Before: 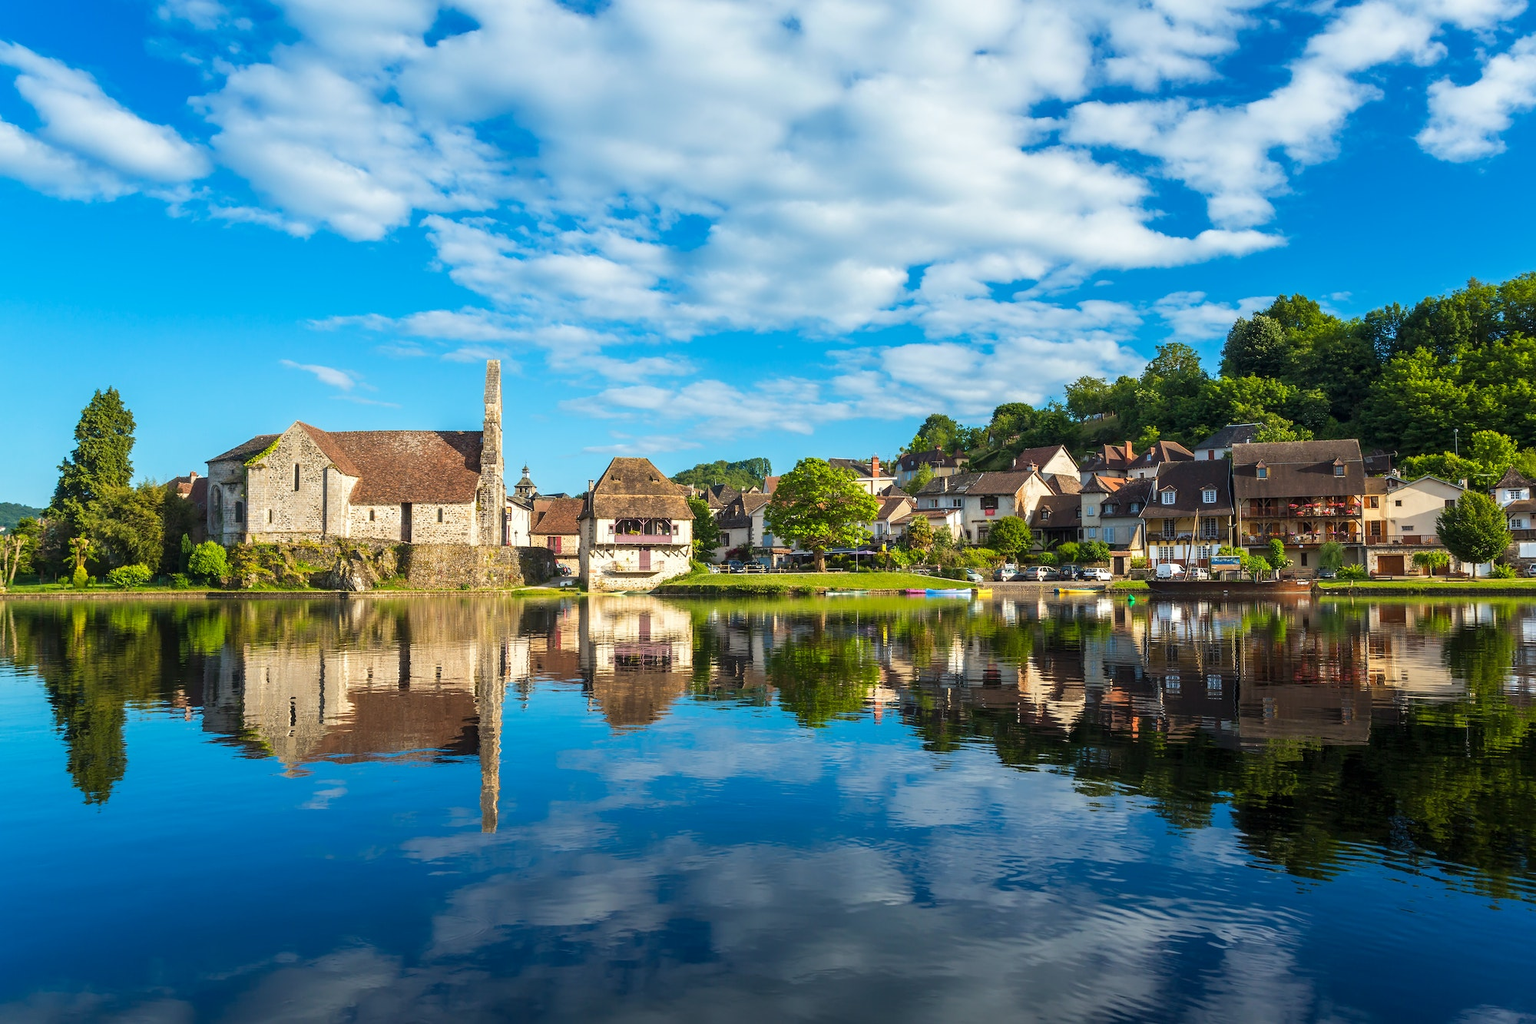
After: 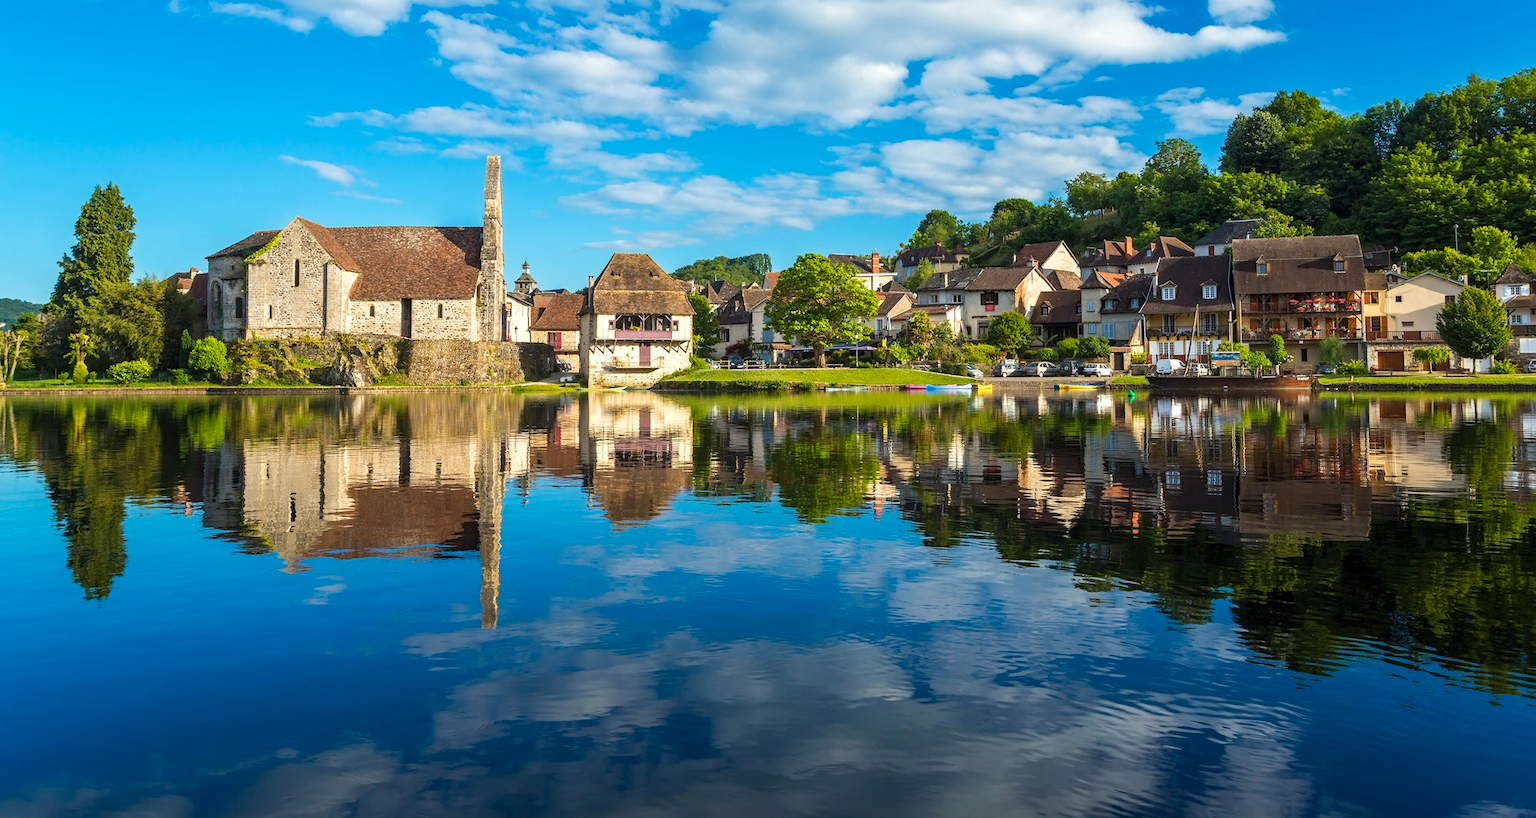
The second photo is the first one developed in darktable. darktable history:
crop and rotate: top 19.998%
haze removal: compatibility mode true, adaptive false
